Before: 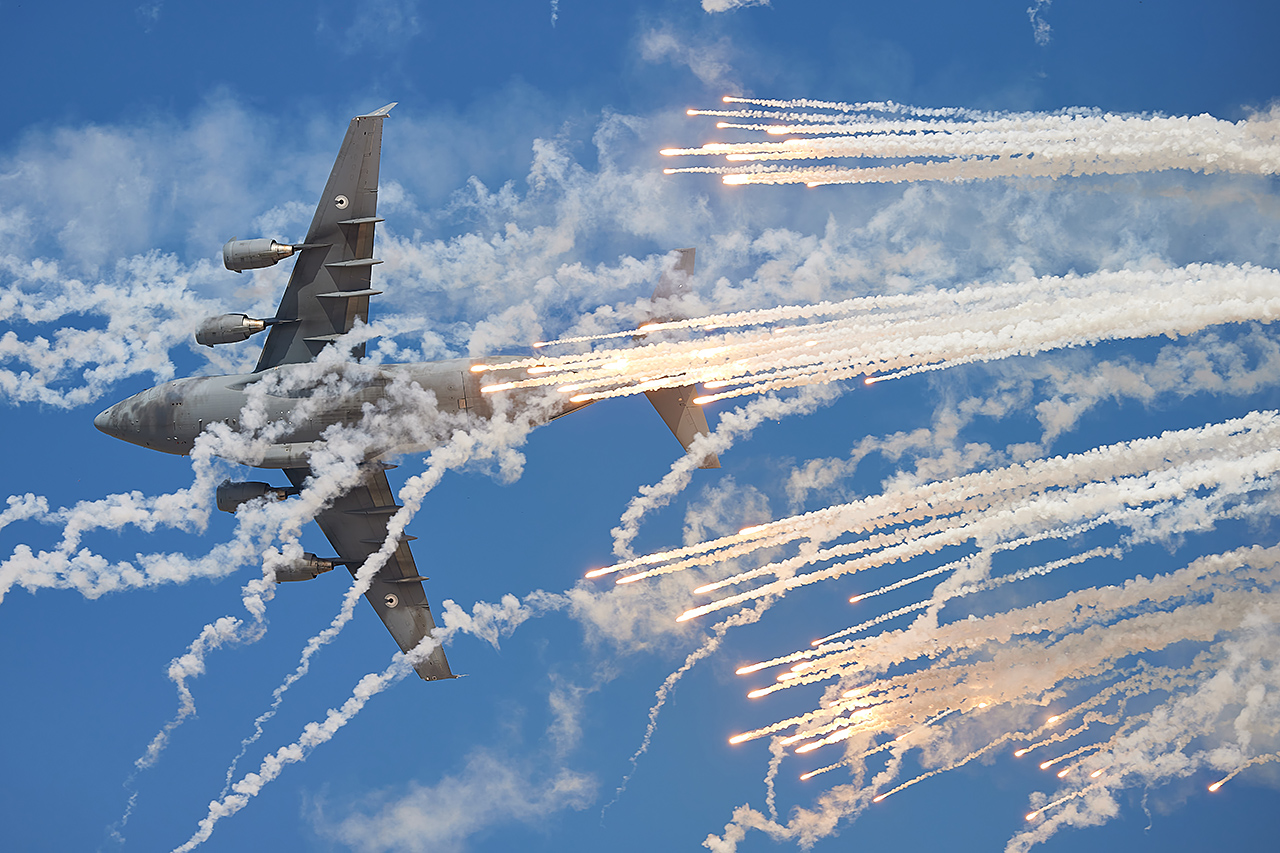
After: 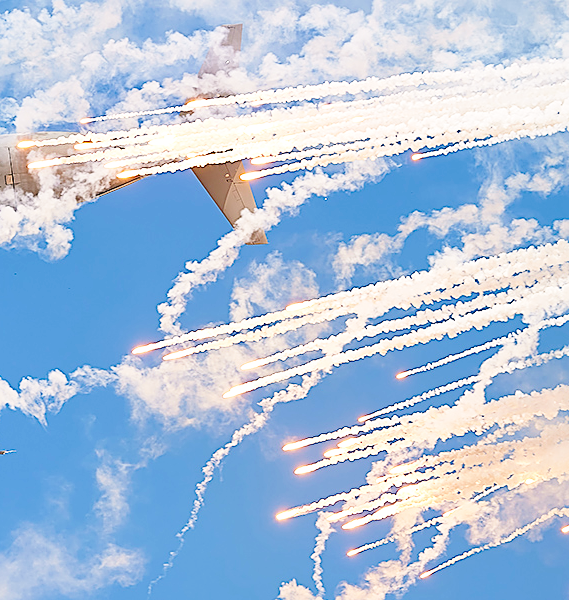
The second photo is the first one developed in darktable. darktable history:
exposure: exposure -0.012 EV, compensate exposure bias true, compensate highlight preservation false
base curve: curves: ch0 [(0, 0) (0.036, 0.037) (0.121, 0.228) (0.46, 0.76) (0.859, 0.983) (1, 1)], preserve colors none
sharpen: on, module defaults
crop: left 35.416%, top 26.279%, right 20.114%, bottom 3.369%
contrast equalizer: y [[0.5 ×6], [0.5 ×6], [0.5, 0.5, 0.501, 0.545, 0.707, 0.863], [0 ×6], [0 ×6]], mix 0.135
color balance rgb: power › hue 328.25°, highlights gain › chroma 0.977%, highlights gain › hue 27.62°, linear chroma grading › global chroma 8.941%, perceptual saturation grading › global saturation -0.928%
velvia: strength 9.57%
